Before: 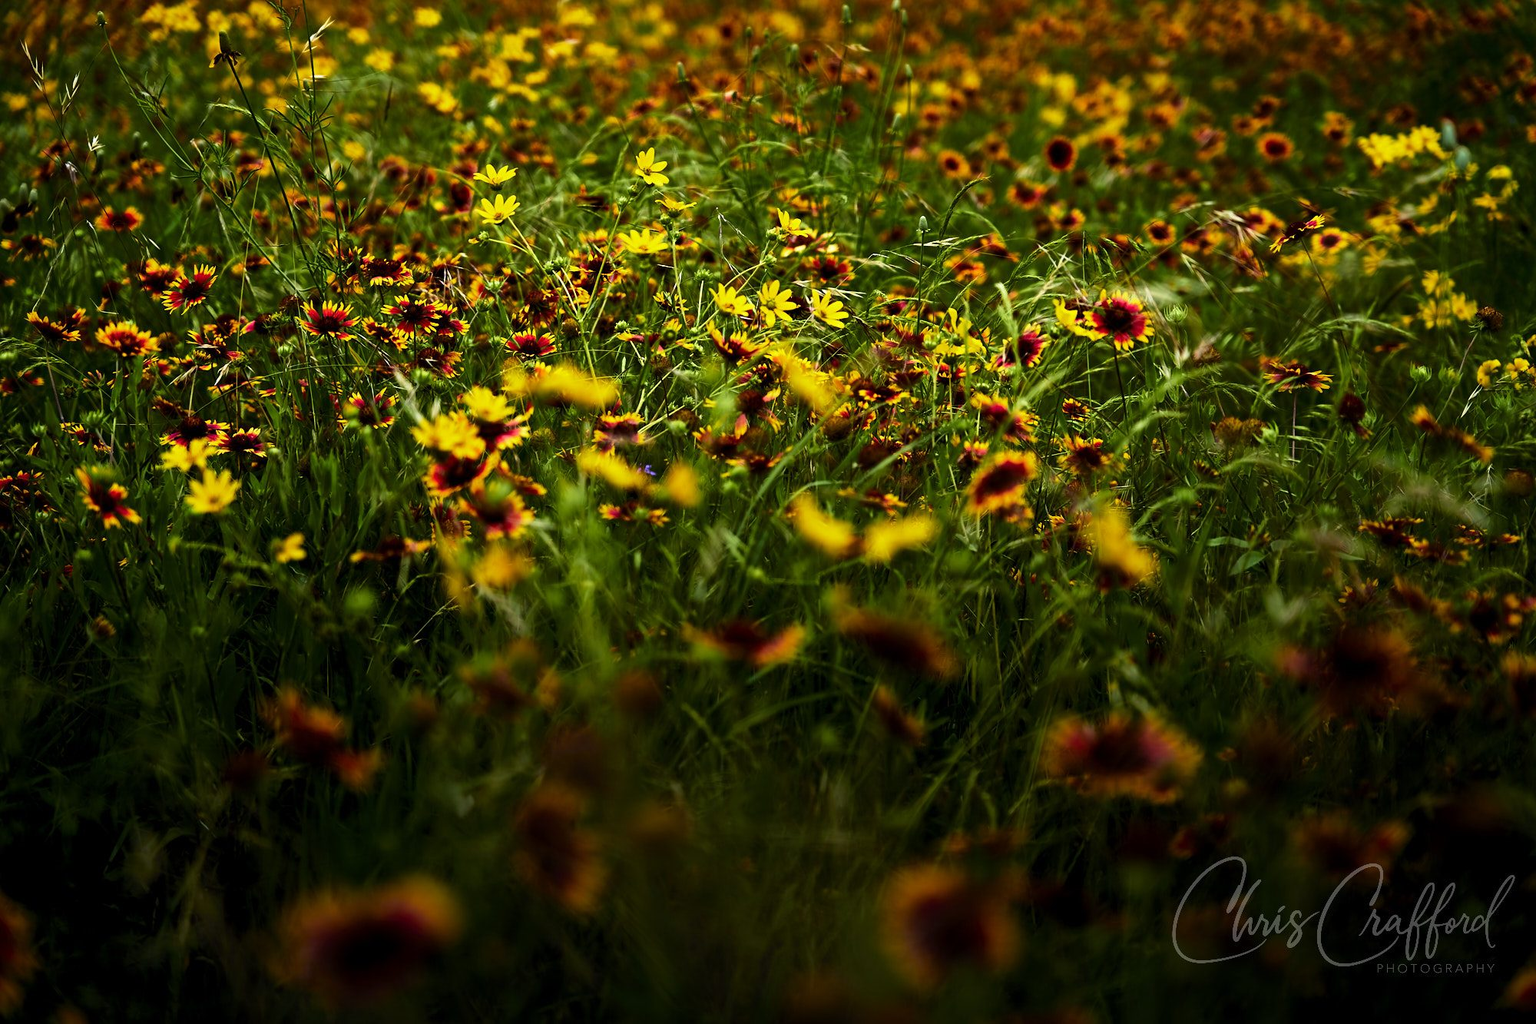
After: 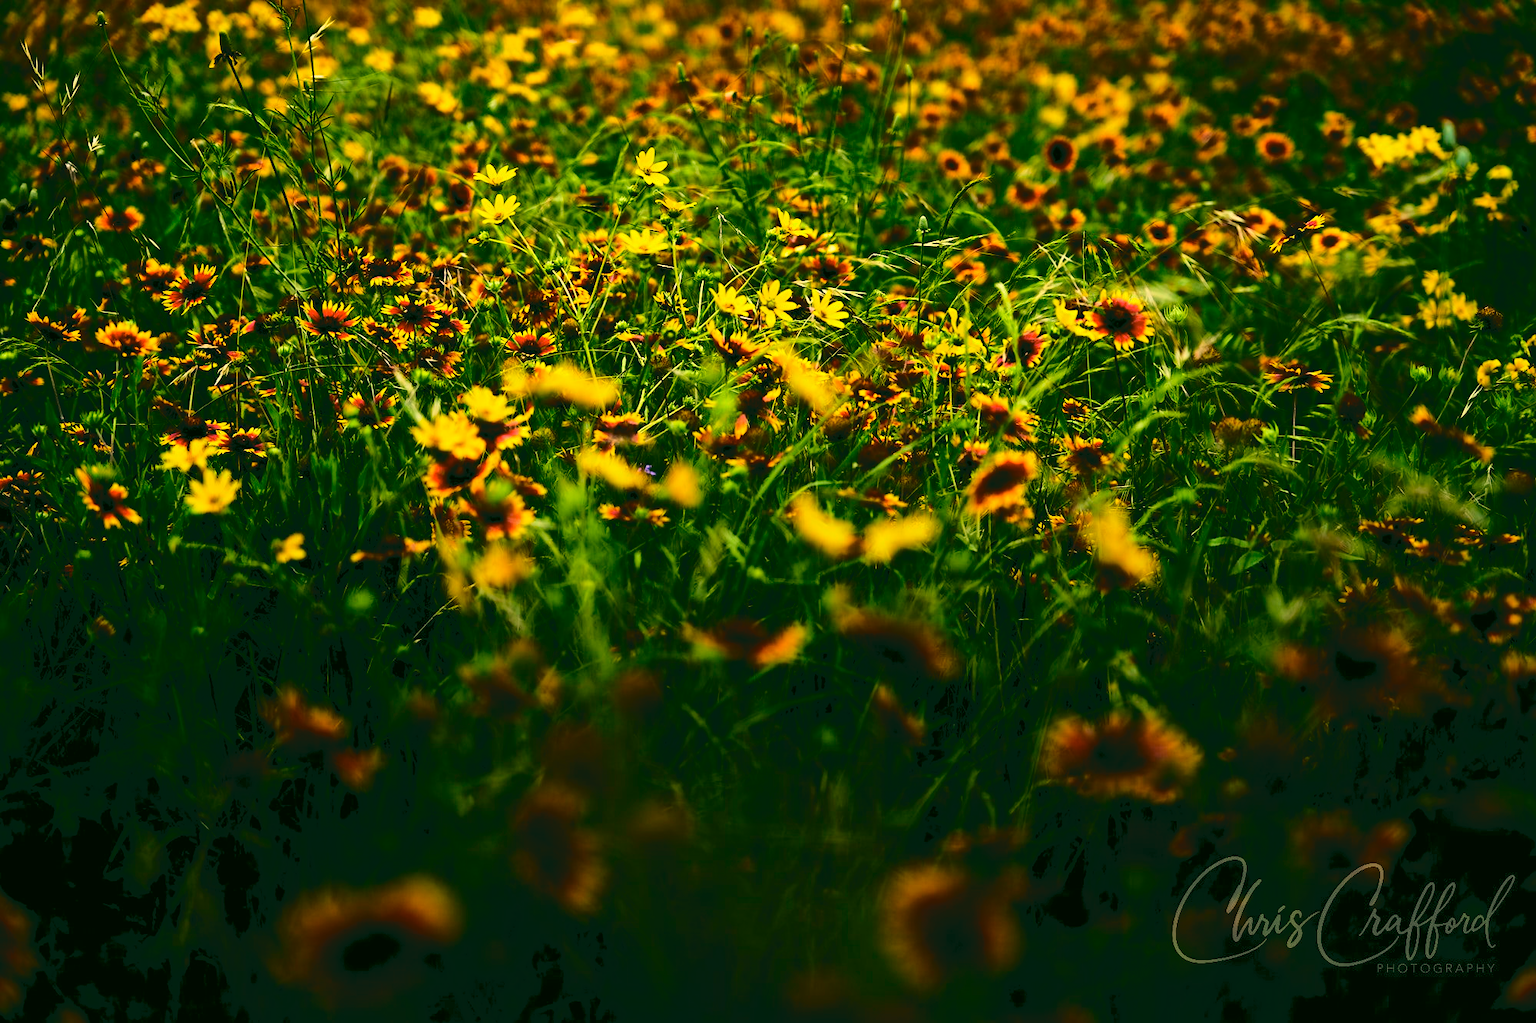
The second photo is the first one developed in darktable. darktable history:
tone equalizer: on, module defaults
color correction: highlights a* 4.84, highlights b* 23.74, shadows a* -16.14, shadows b* 3.74
tone curve: curves: ch0 [(0, 0) (0.003, 0.09) (0.011, 0.095) (0.025, 0.097) (0.044, 0.108) (0.069, 0.117) (0.1, 0.129) (0.136, 0.151) (0.177, 0.185) (0.224, 0.229) (0.277, 0.299) (0.335, 0.379) (0.399, 0.469) (0.468, 0.55) (0.543, 0.629) (0.623, 0.702) (0.709, 0.775) (0.801, 0.85) (0.898, 0.91) (1, 1)], color space Lab, independent channels, preserve colors none
